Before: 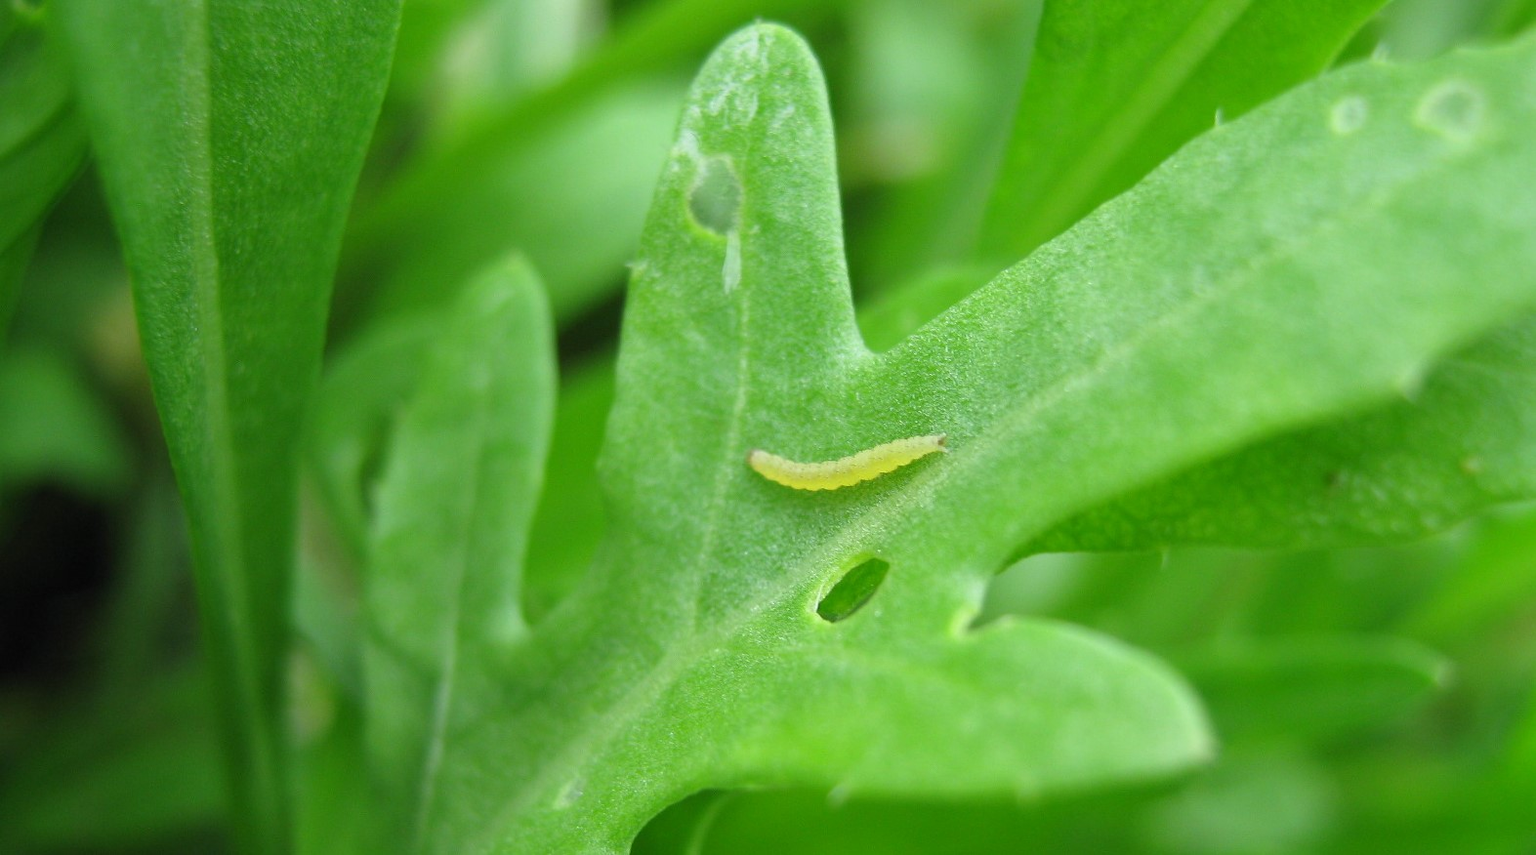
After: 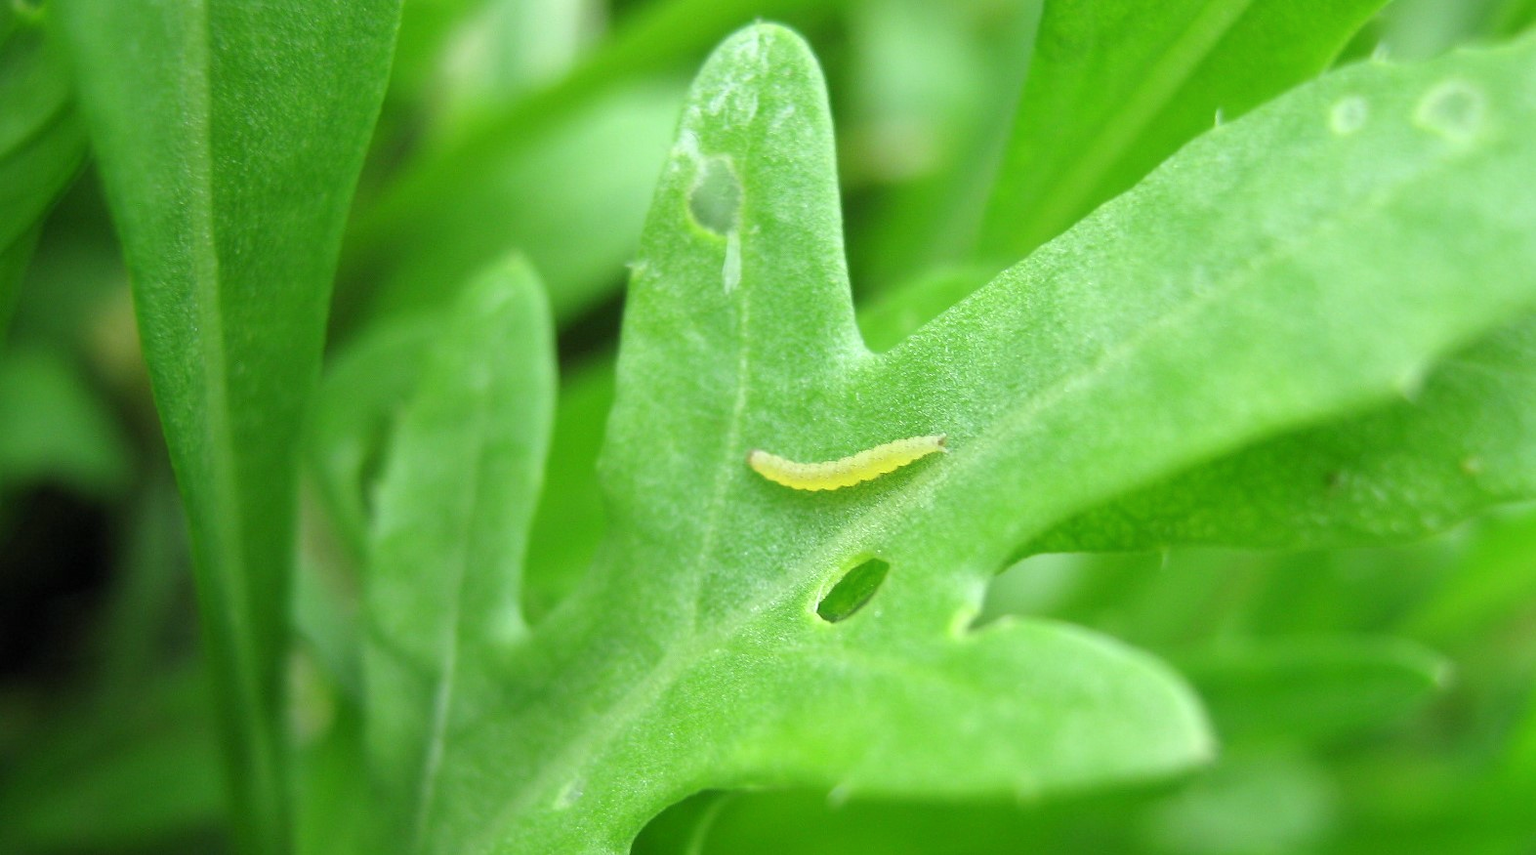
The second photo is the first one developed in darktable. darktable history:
haze removal: strength -0.1, adaptive false
exposure: black level correction 0.001, exposure 0.3 EV, compensate highlight preservation false
